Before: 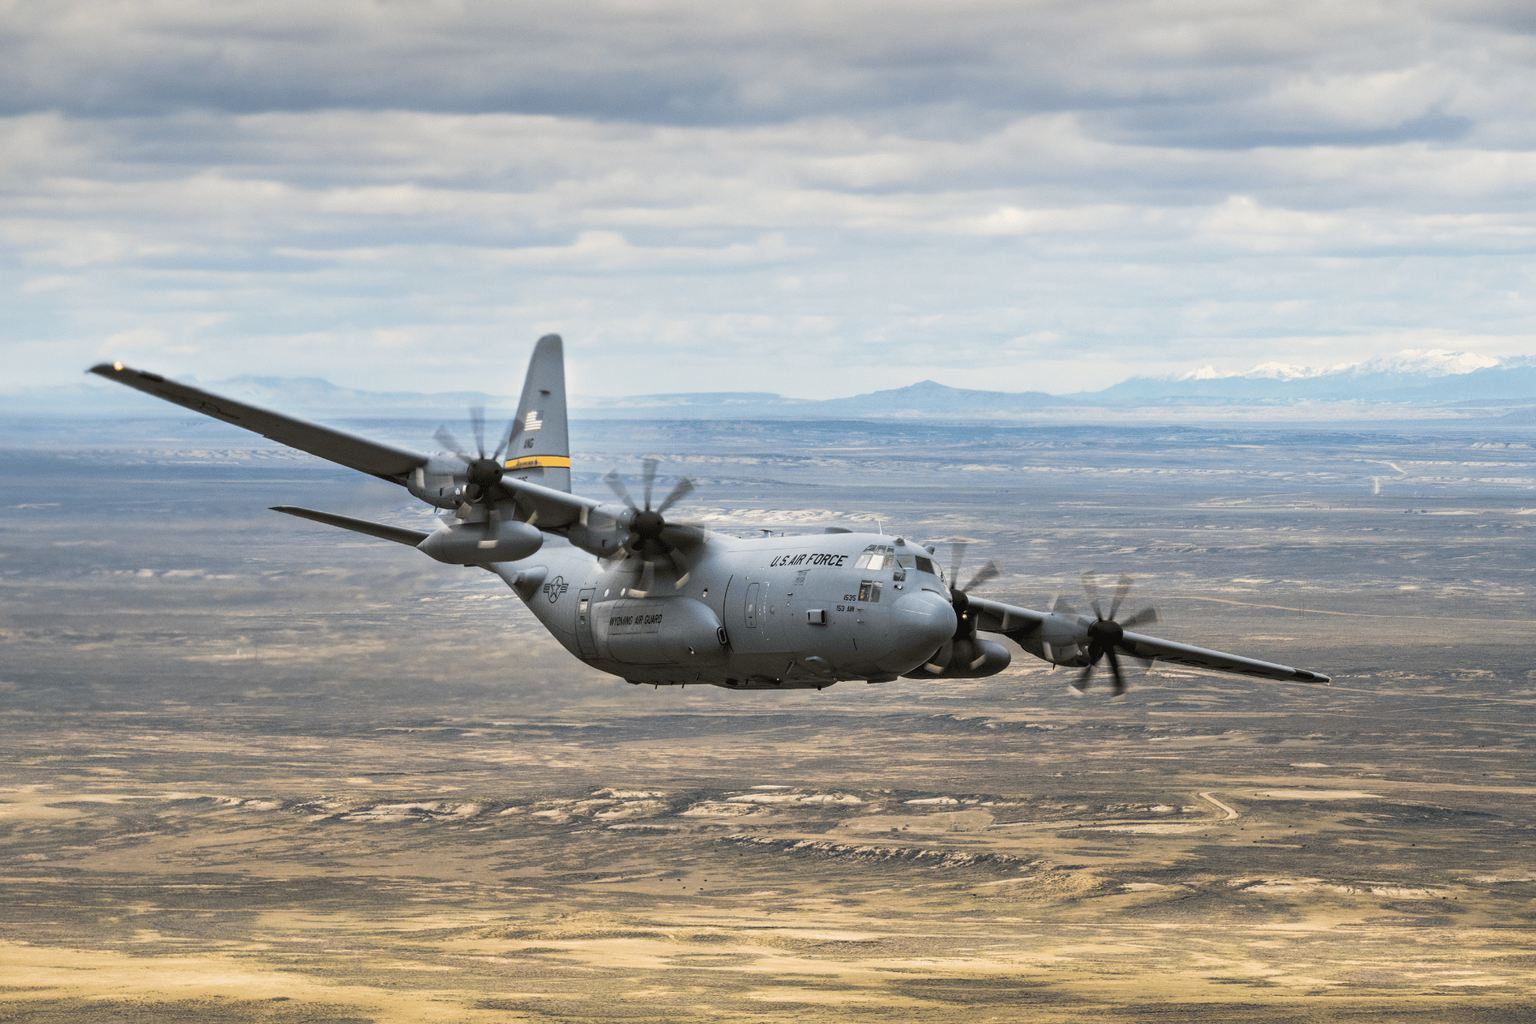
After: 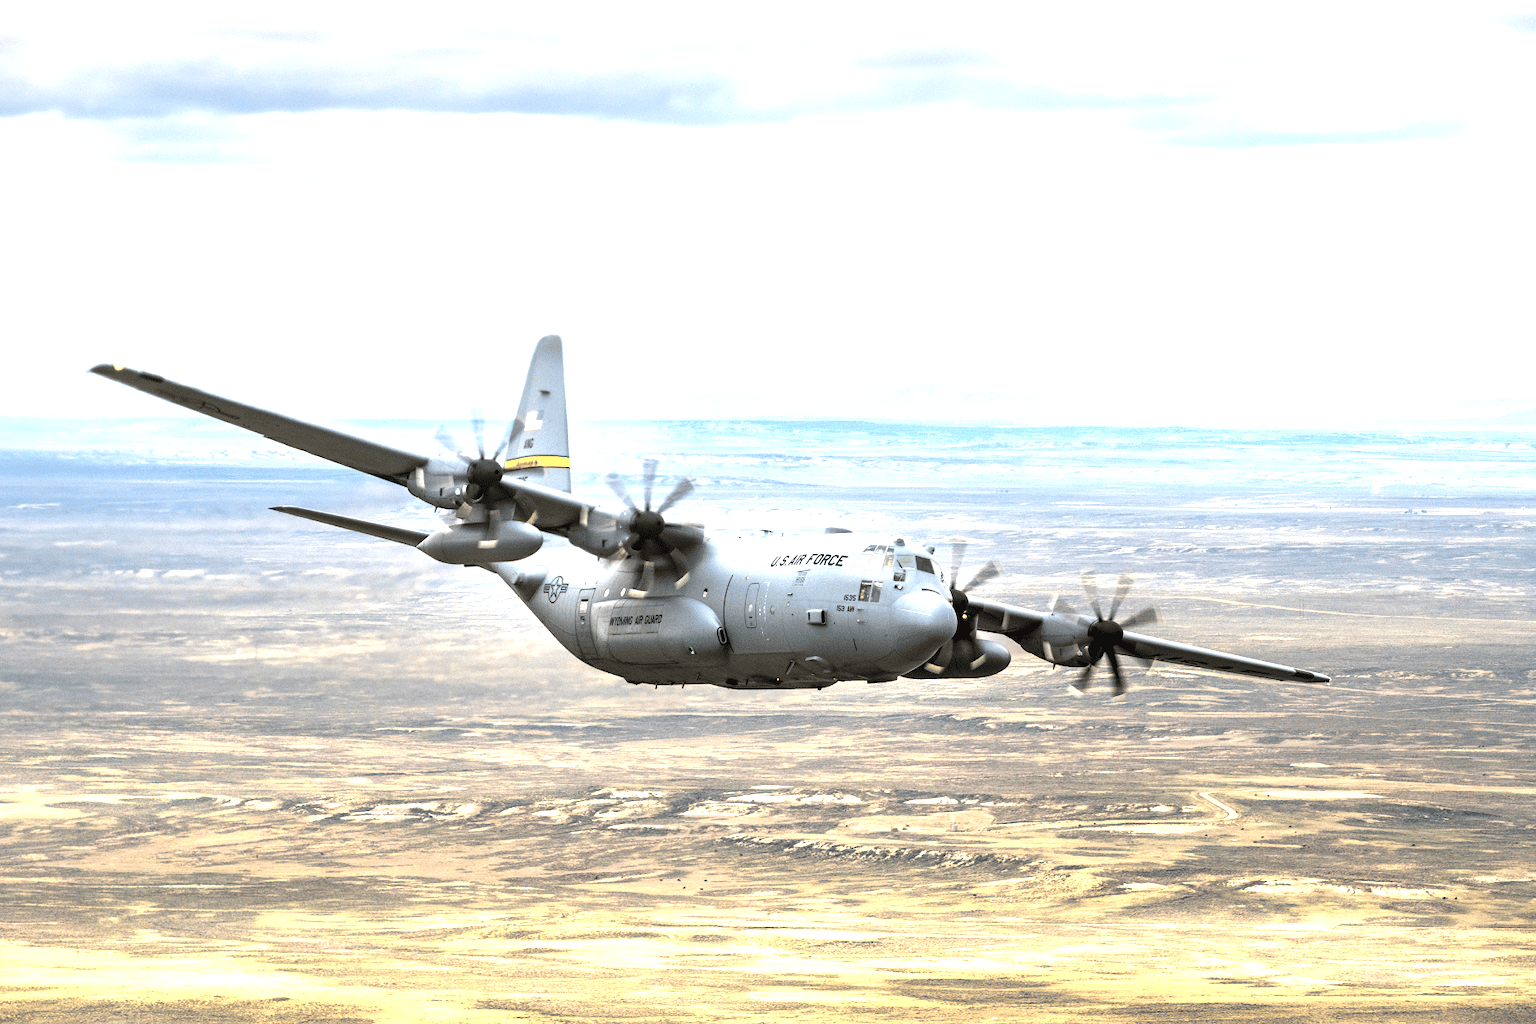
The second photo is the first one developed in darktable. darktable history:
tone equalizer: -8 EV -0.787 EV, -7 EV -0.701 EV, -6 EV -0.633 EV, -5 EV -0.408 EV, -3 EV 0.366 EV, -2 EV 0.6 EV, -1 EV 0.675 EV, +0 EV 0.743 EV, mask exposure compensation -0.511 EV
exposure: exposure 0.671 EV, compensate exposure bias true, compensate highlight preservation false
